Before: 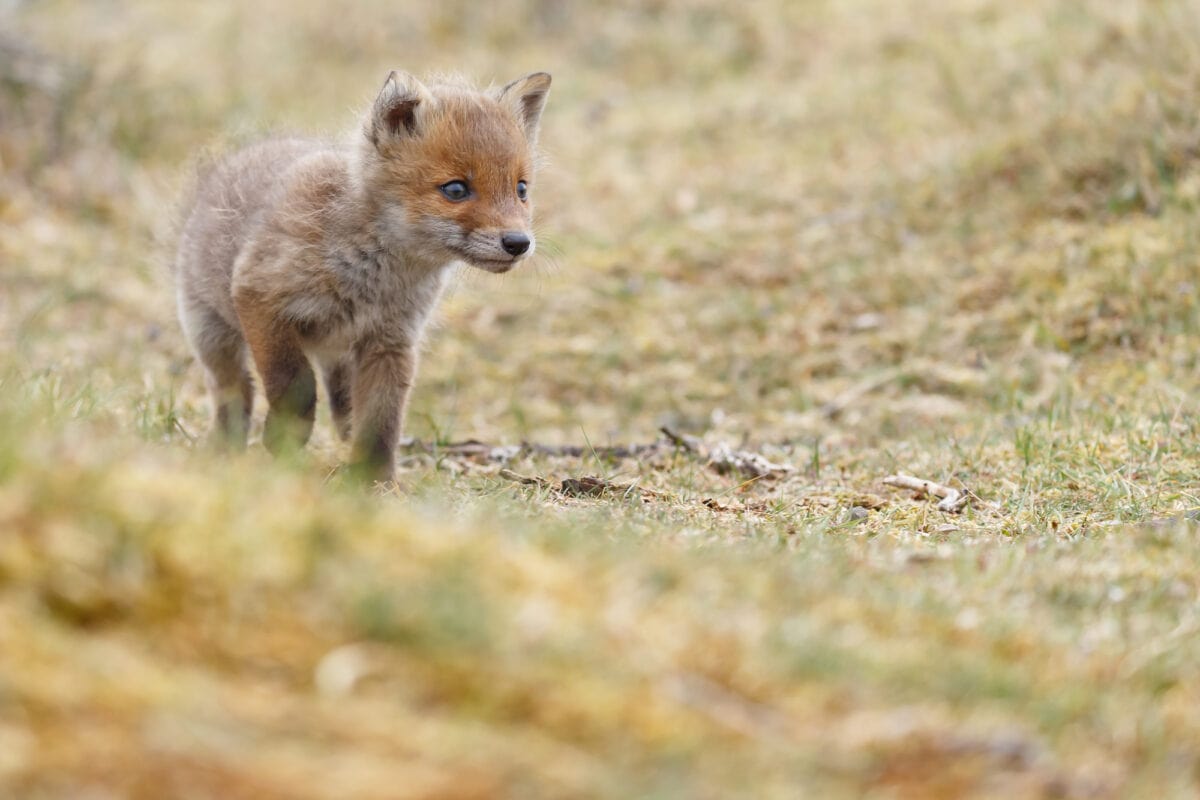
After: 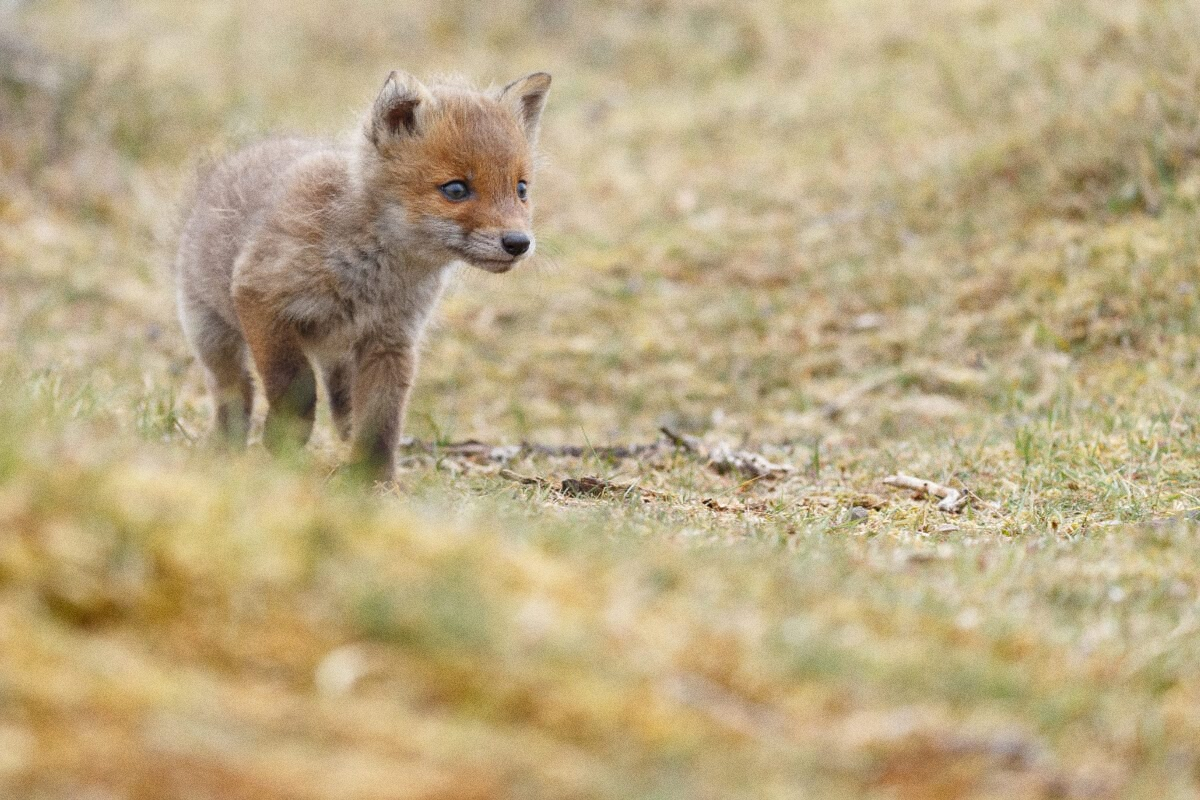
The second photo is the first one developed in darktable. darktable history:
grain: coarseness 0.09 ISO
exposure: compensate highlight preservation false
